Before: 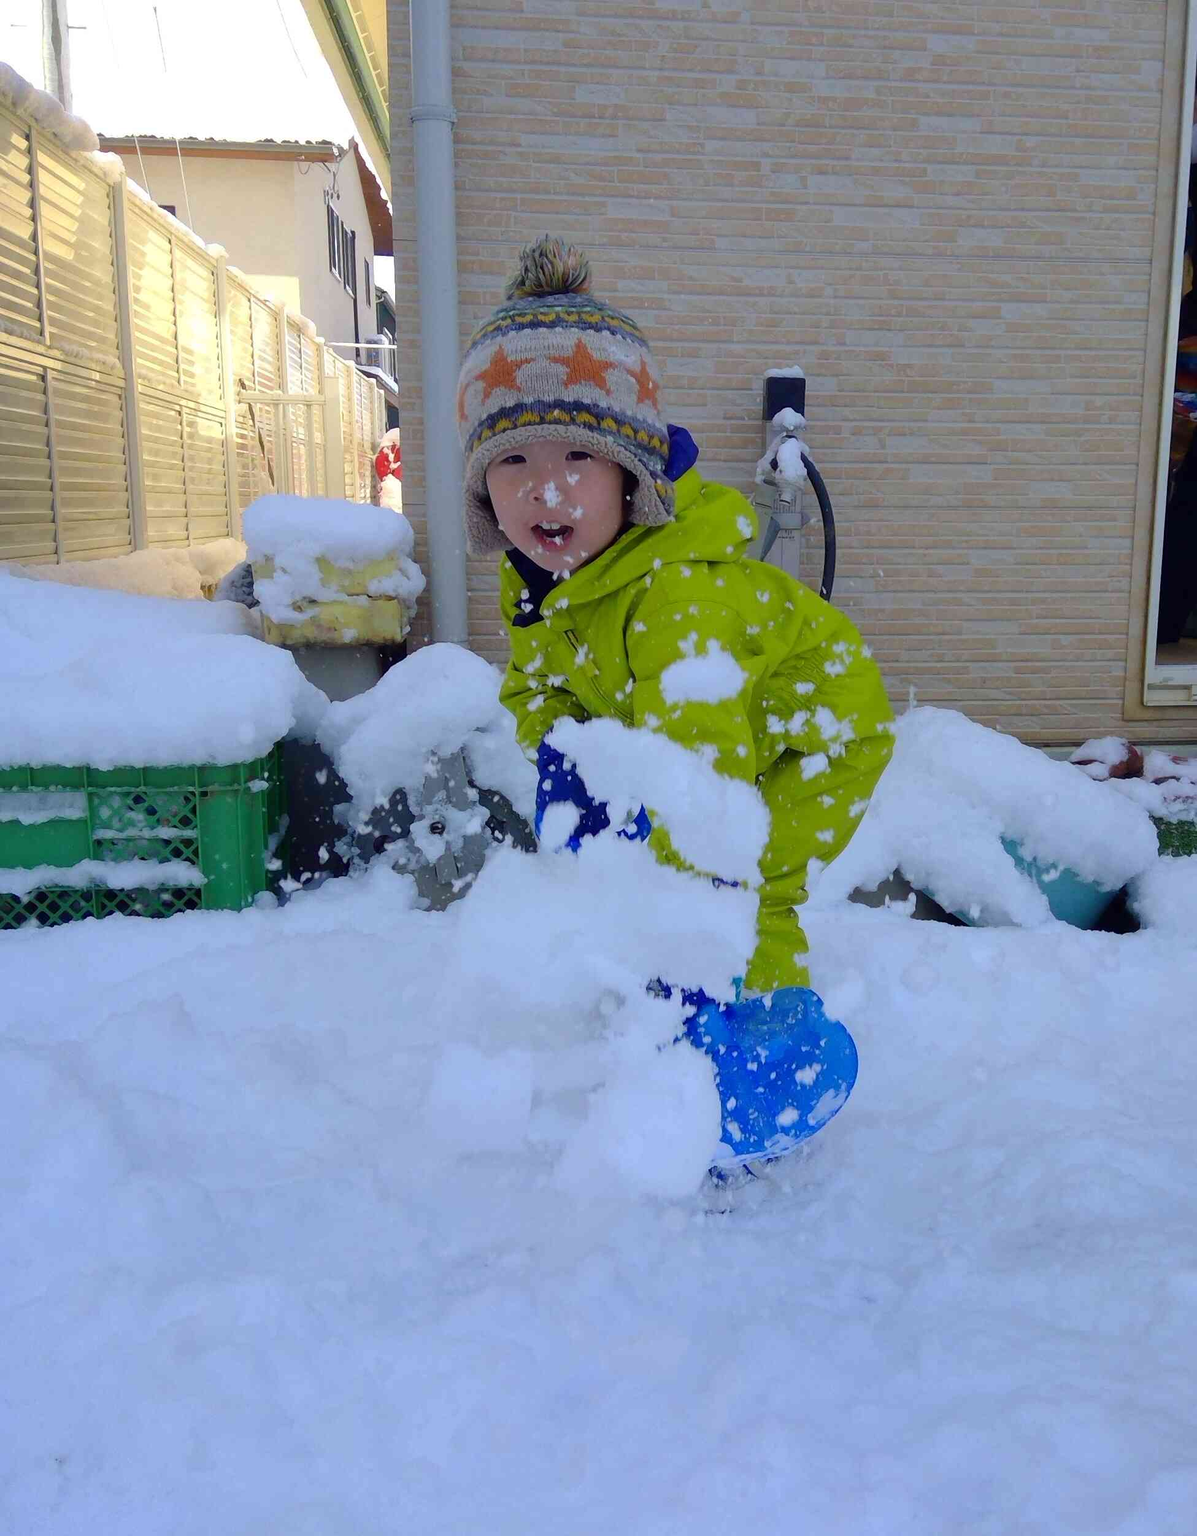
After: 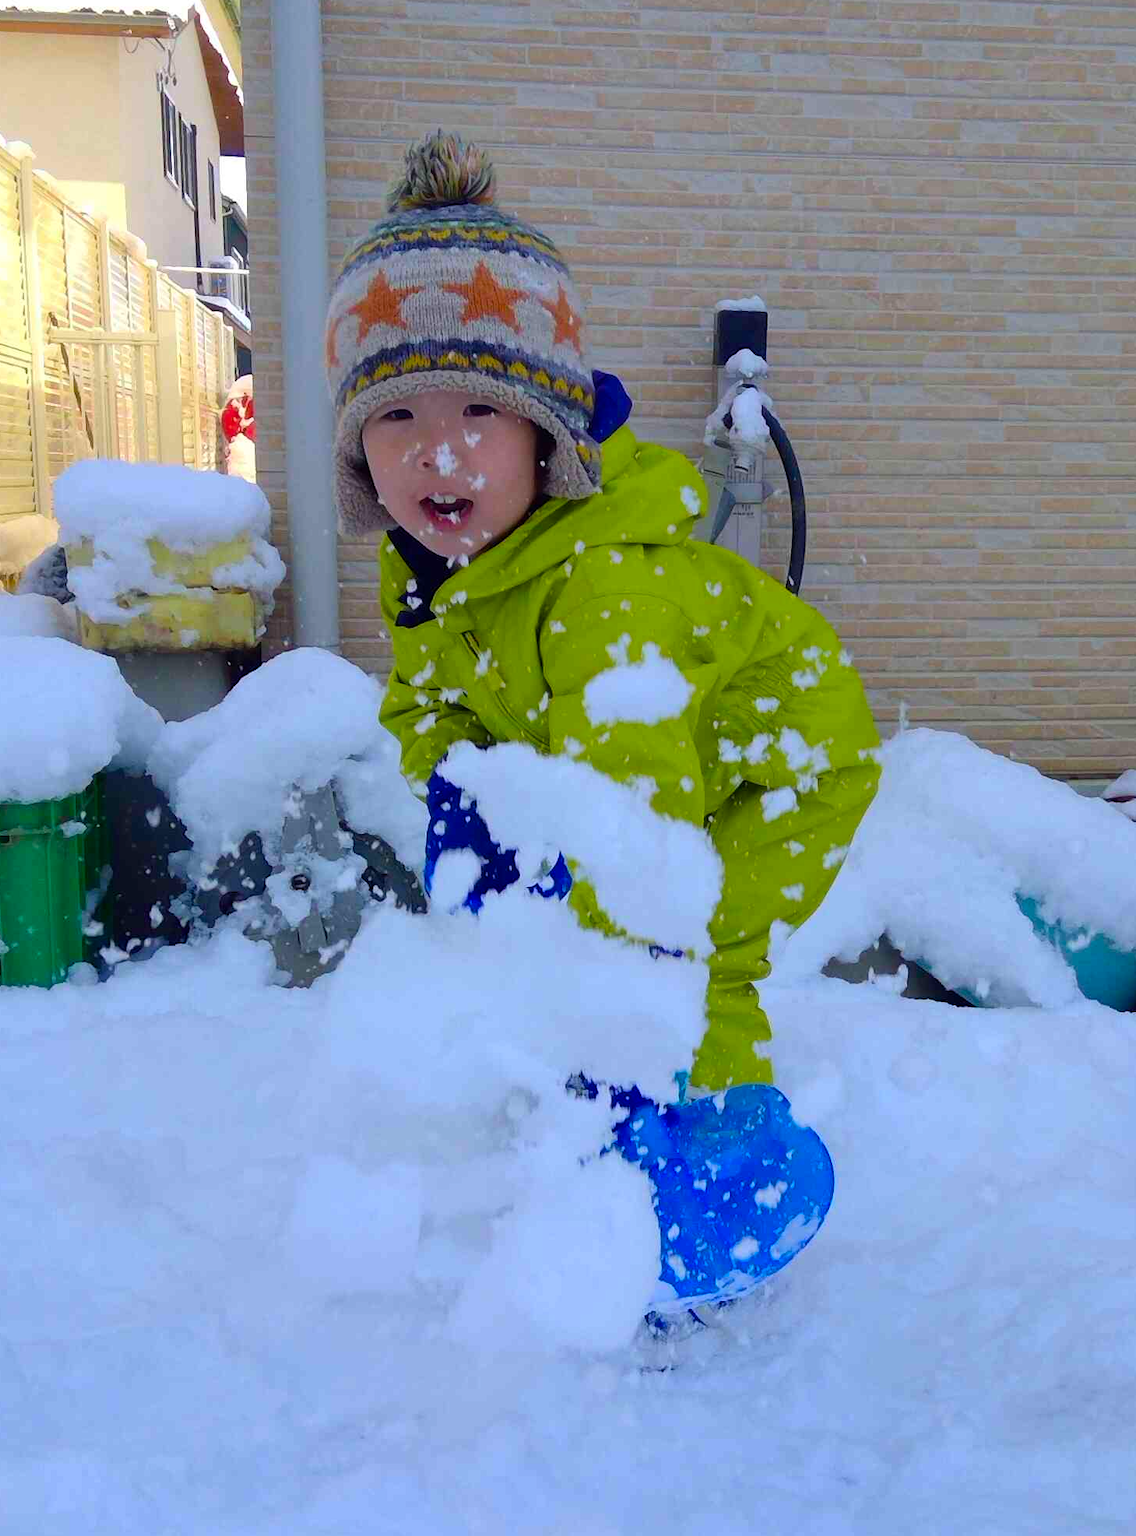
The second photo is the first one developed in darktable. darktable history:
color balance rgb: perceptual saturation grading › global saturation 20%, global vibrance 20%
crop: left 16.768%, top 8.653%, right 8.362%, bottom 12.485%
contrast brightness saturation: contrast 0.1, brightness 0.02, saturation 0.02
